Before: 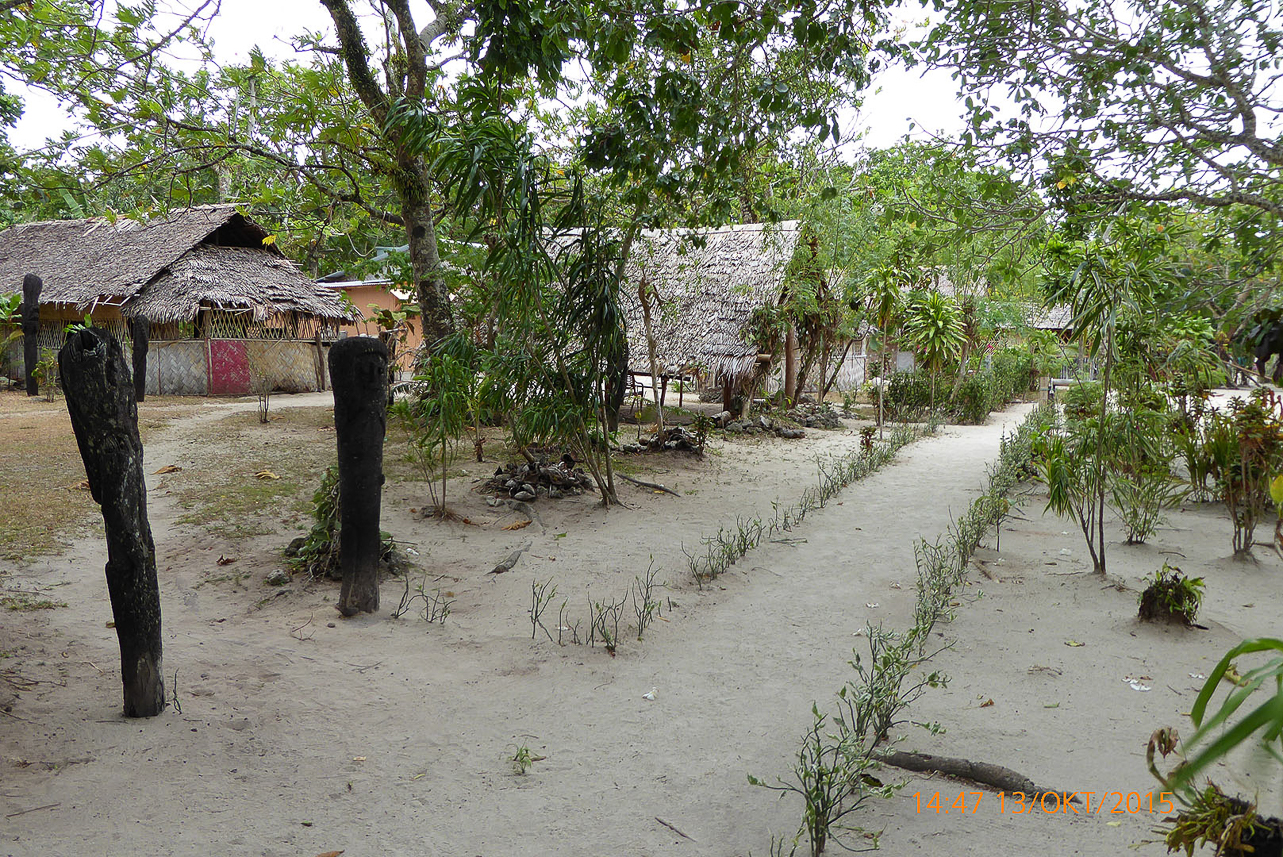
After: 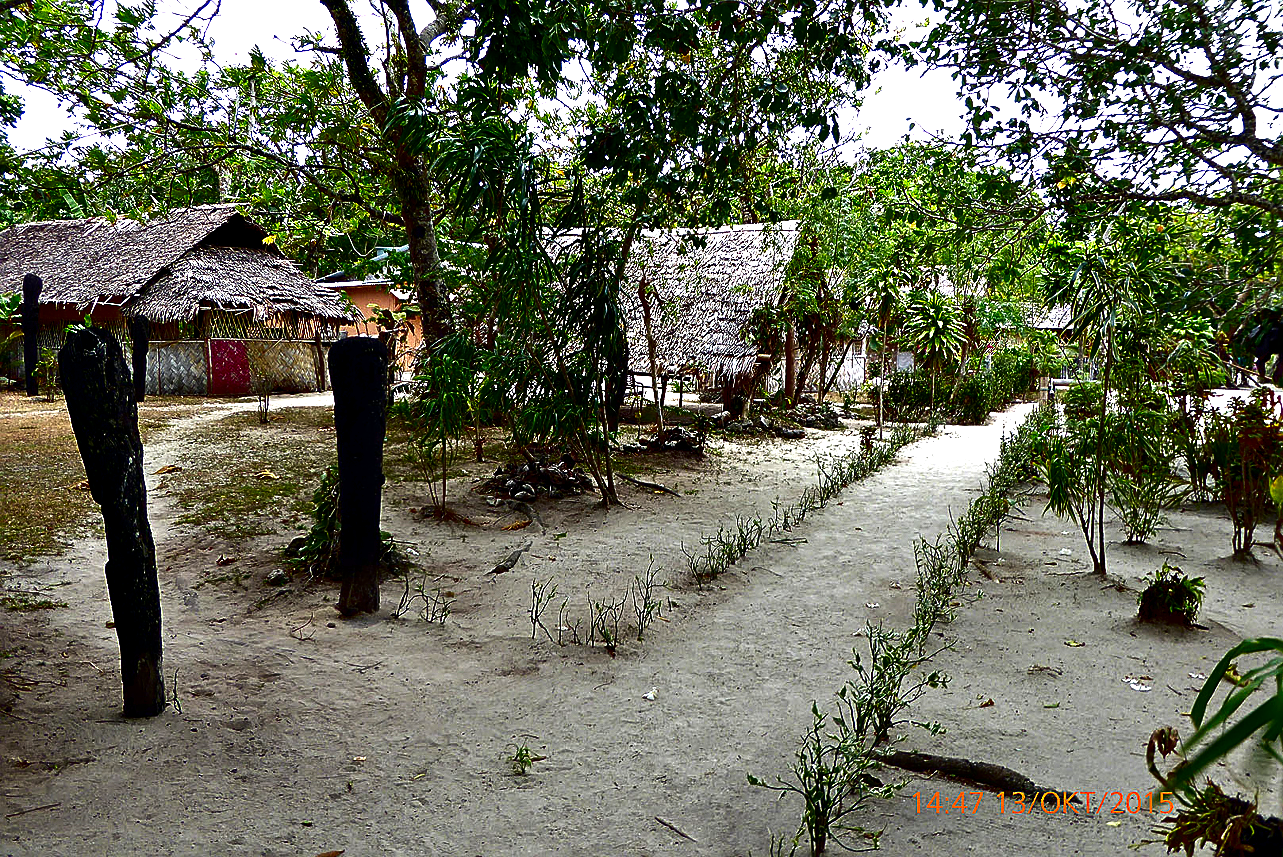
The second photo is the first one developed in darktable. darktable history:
exposure: exposure 0.61 EV, compensate exposure bias true, compensate highlight preservation false
base curve: curves: ch0 [(0, 0) (0.303, 0.277) (1, 1)], preserve colors none
contrast brightness saturation: contrast 0.093, brightness -0.6, saturation 0.17
sharpen: on, module defaults
contrast equalizer: octaves 7, y [[0.528, 0.548, 0.563, 0.562, 0.546, 0.526], [0.55 ×6], [0 ×6], [0 ×6], [0 ×6]]
